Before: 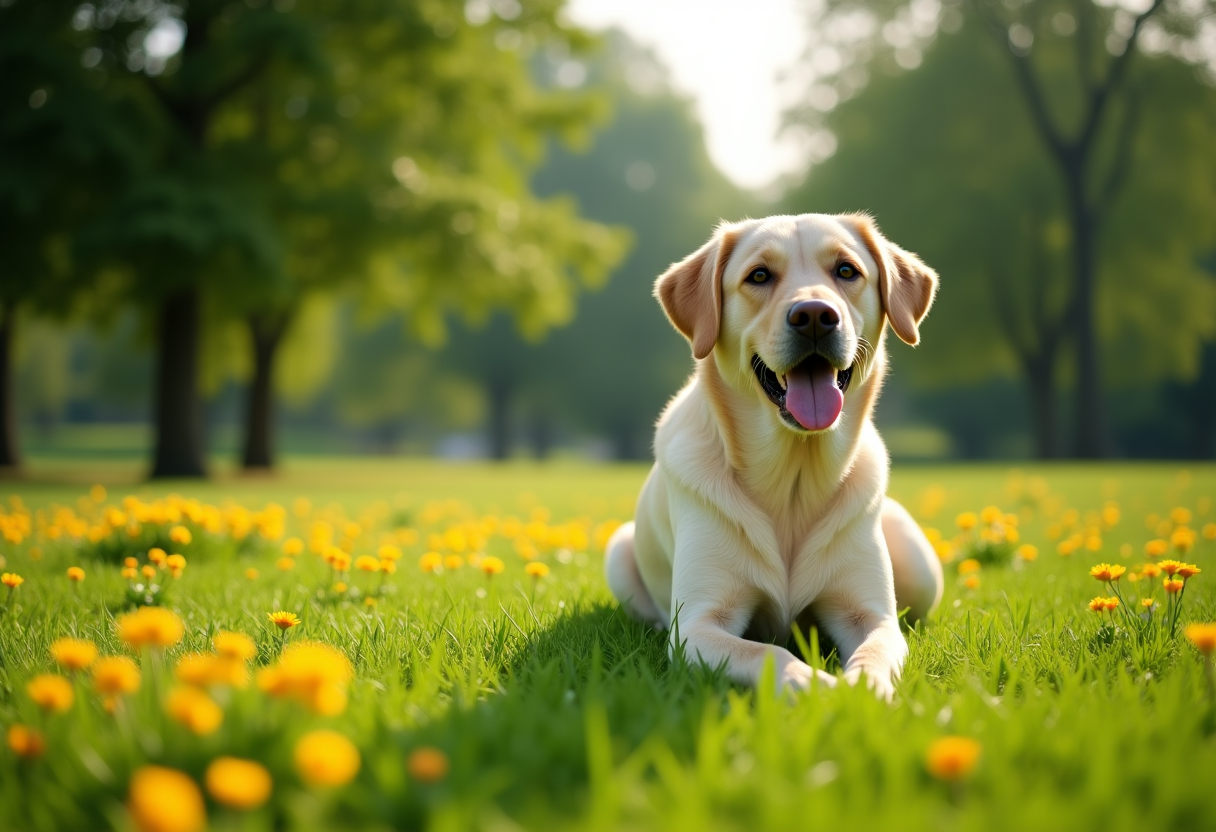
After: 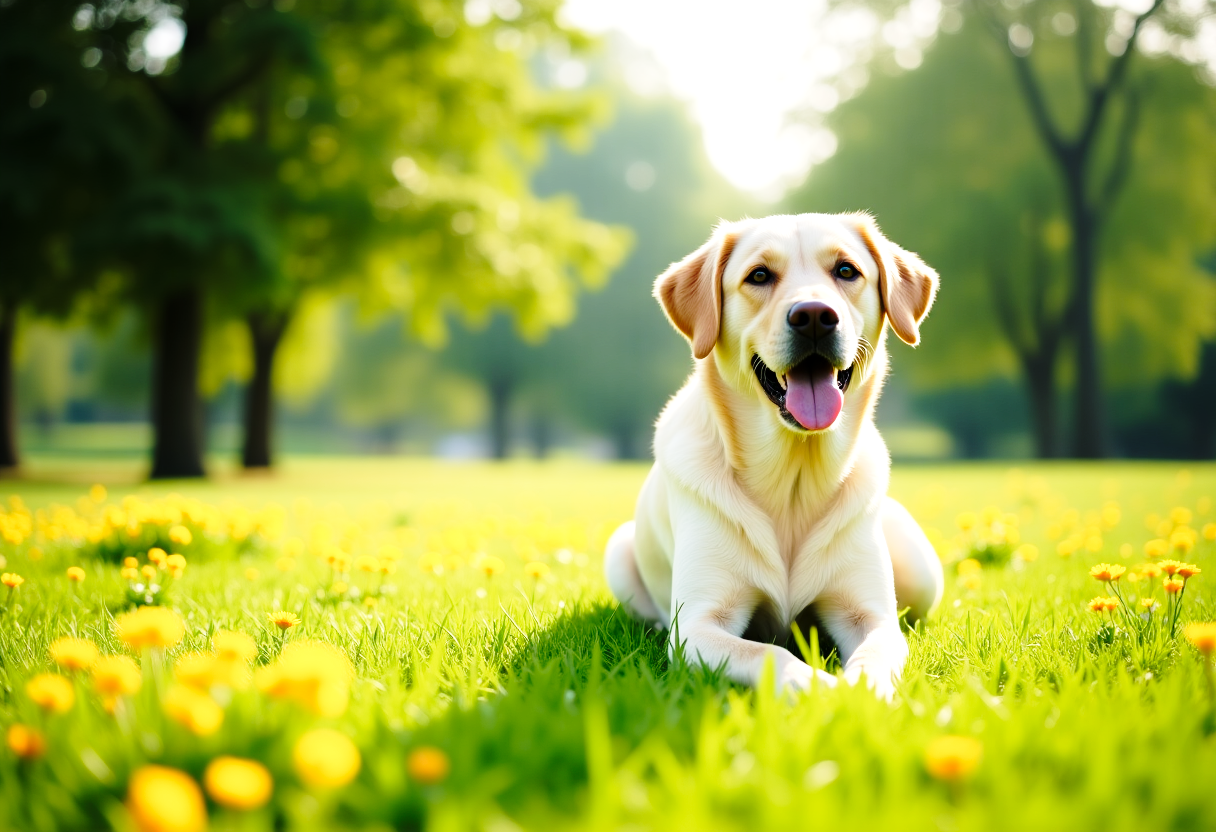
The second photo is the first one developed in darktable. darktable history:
base curve: curves: ch0 [(0, 0) (0.028, 0.03) (0.121, 0.232) (0.46, 0.748) (0.859, 0.968) (1, 1)], preserve colors none
tone equalizer: -8 EV -0.439 EV, -7 EV -0.395 EV, -6 EV -0.331 EV, -5 EV -0.235 EV, -3 EV 0.256 EV, -2 EV 0.322 EV, -1 EV 0.368 EV, +0 EV 0.441 EV
